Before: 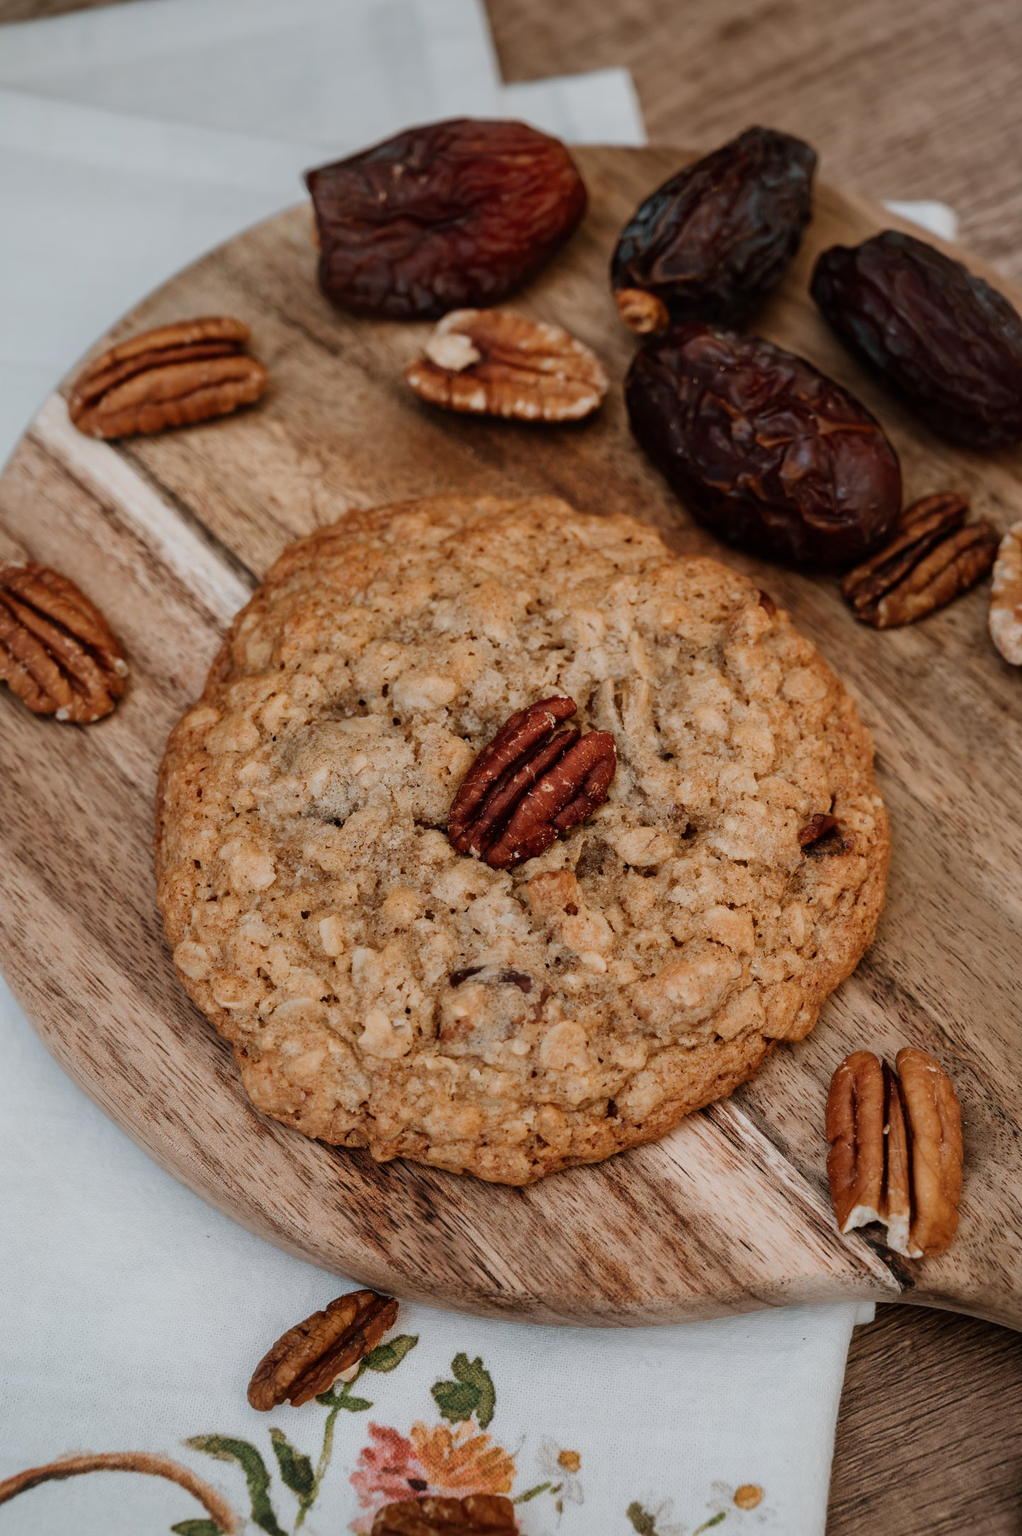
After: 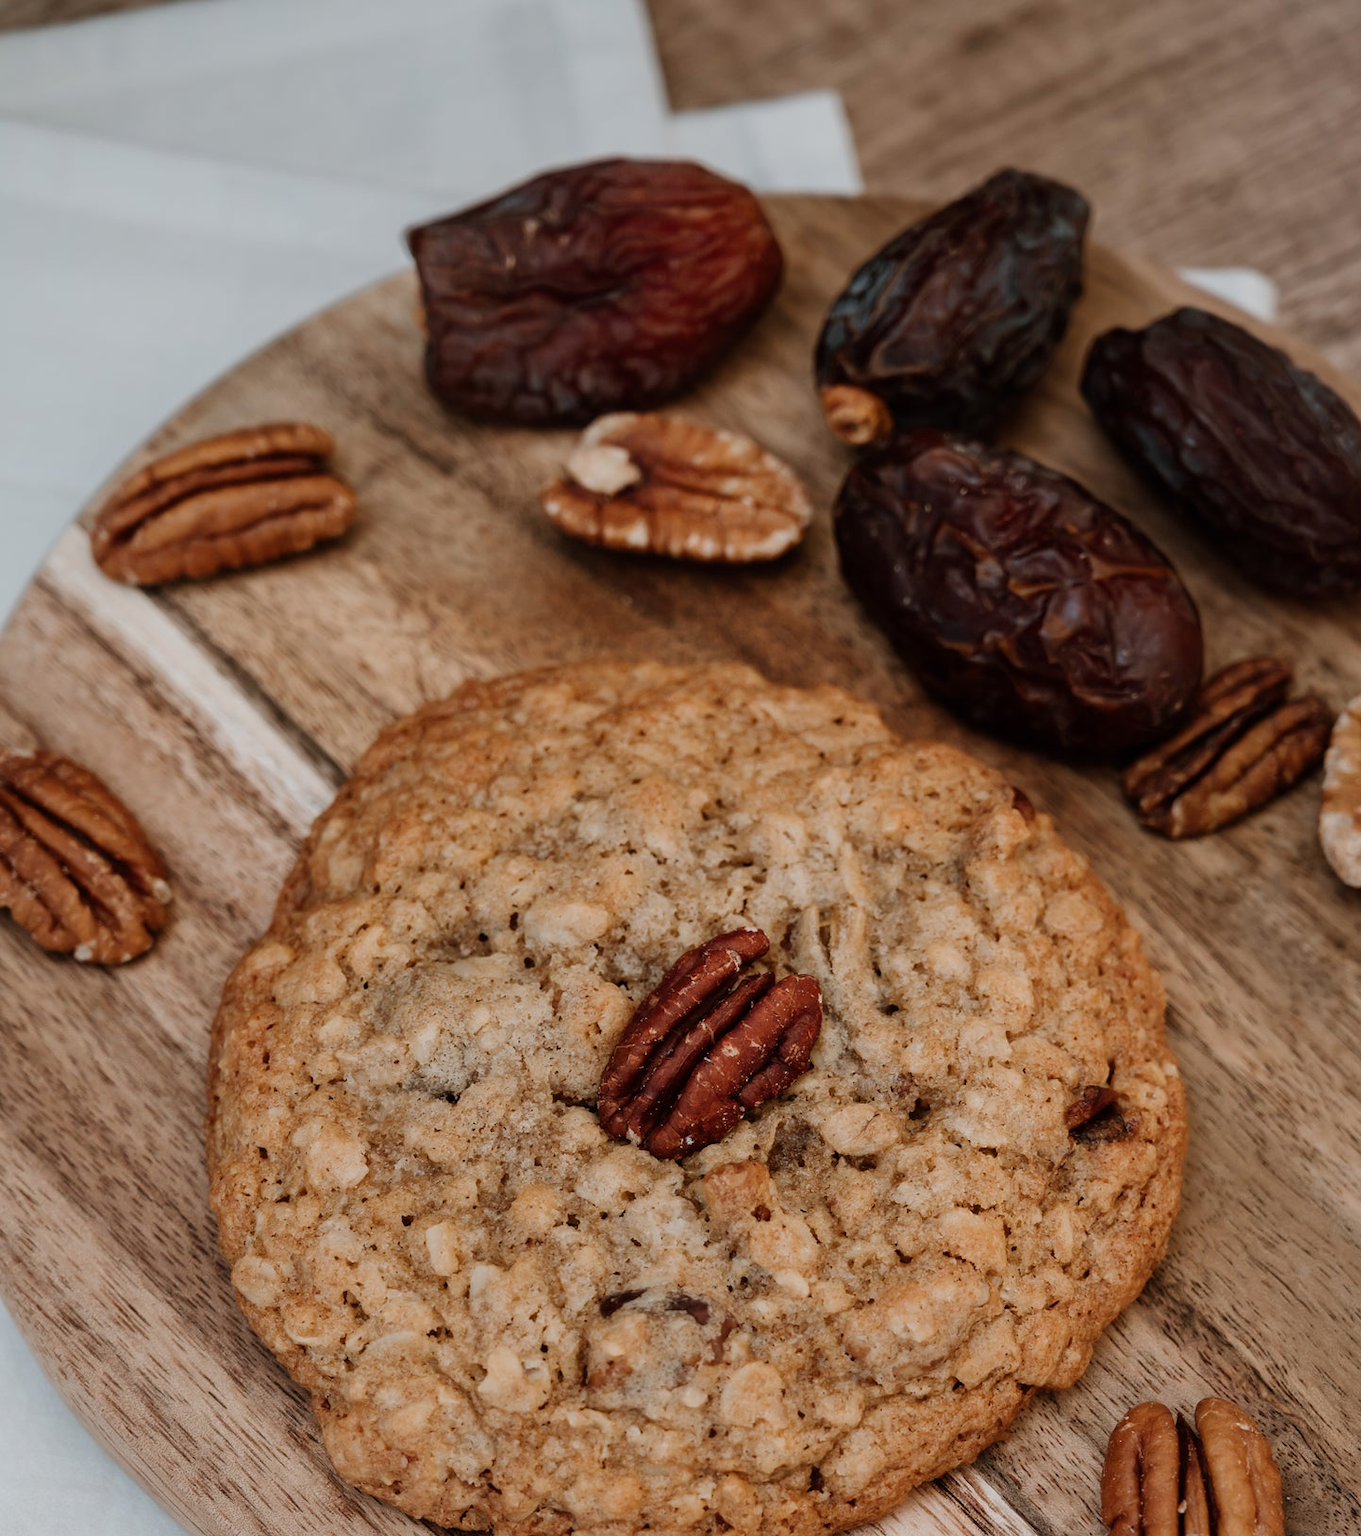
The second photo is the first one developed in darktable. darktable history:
crop: bottom 24.967%
contrast brightness saturation: saturation -0.04
